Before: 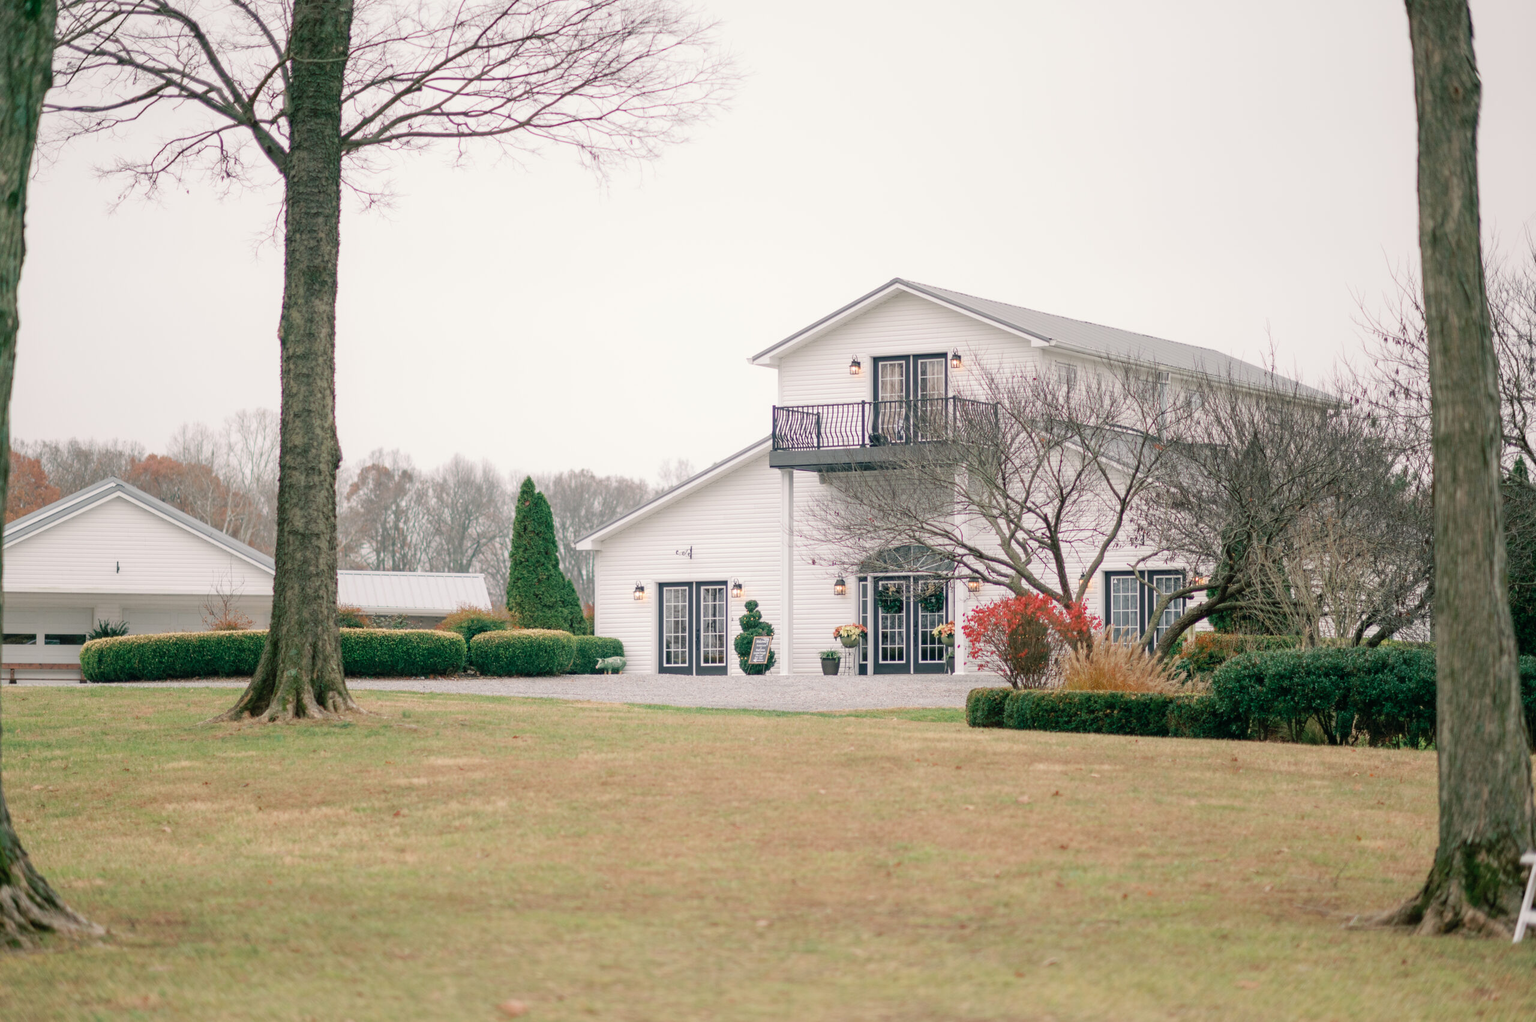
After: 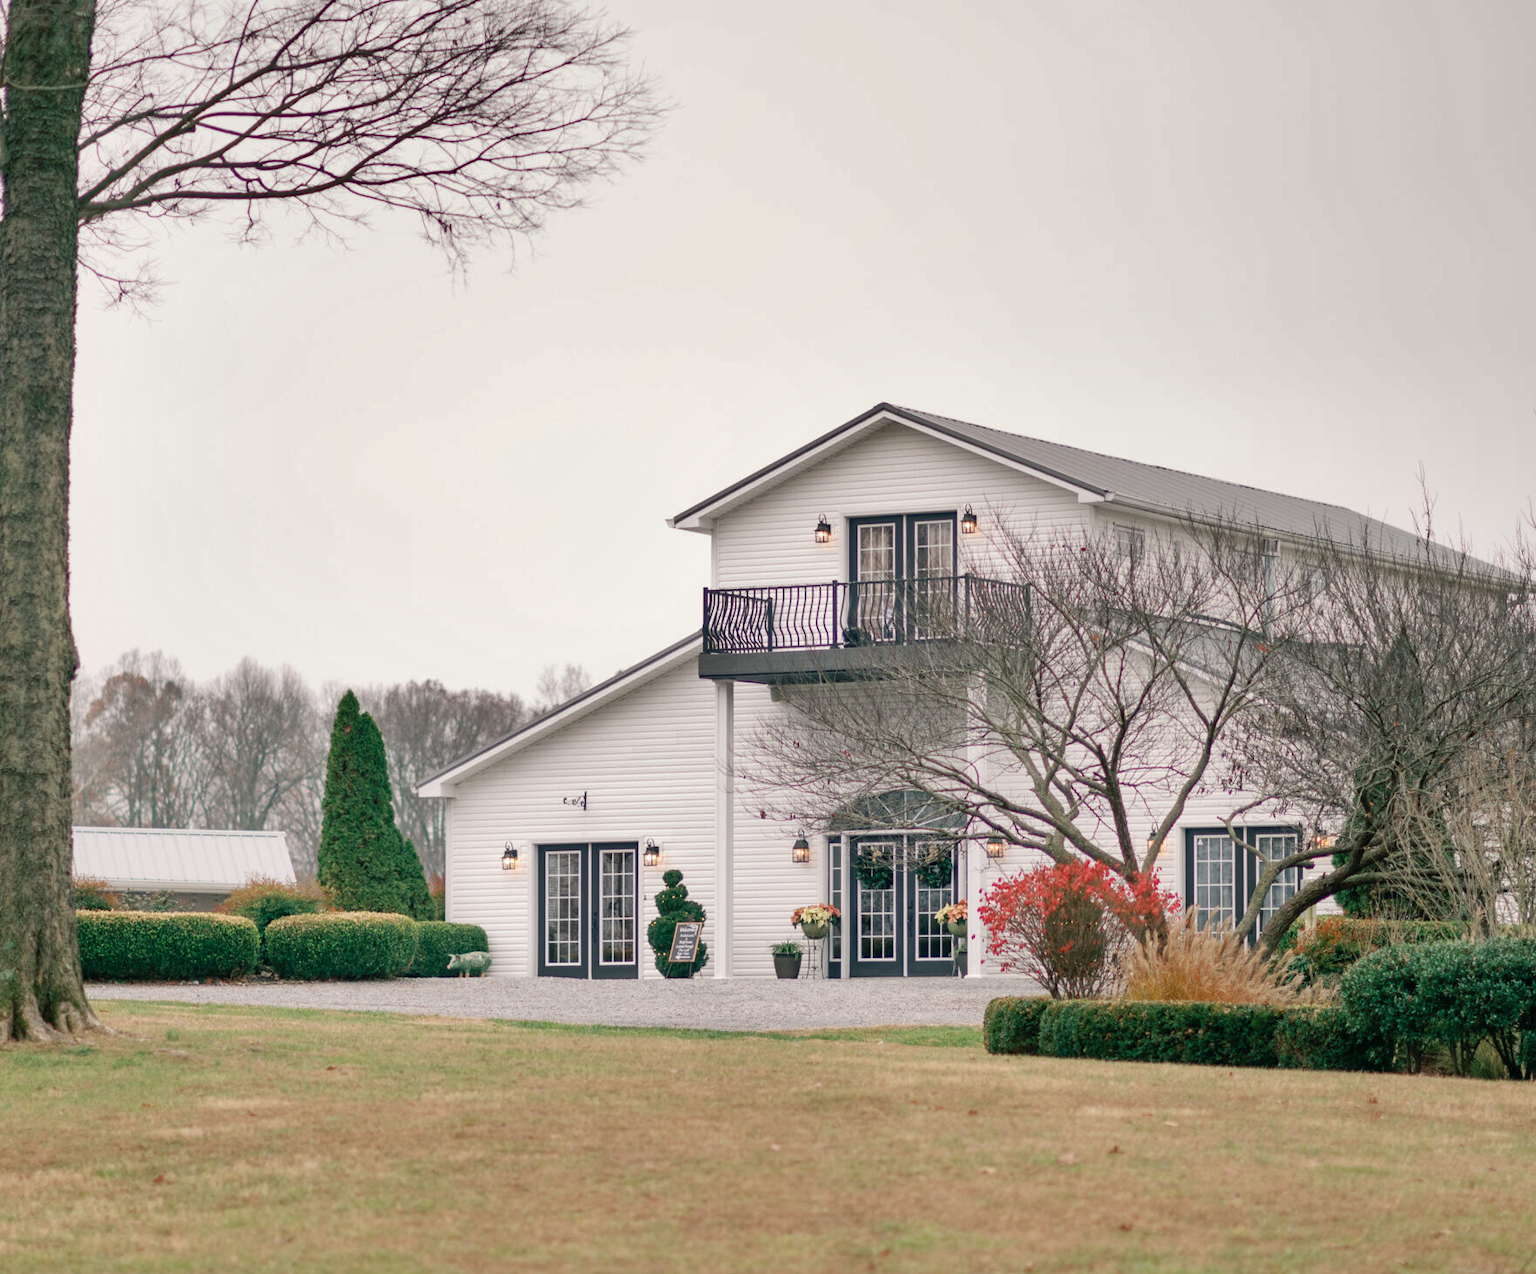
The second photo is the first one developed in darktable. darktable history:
shadows and highlights: shadows 60.07, highlights -60.5, soften with gaussian
crop: left 18.712%, right 12.303%, bottom 13.968%
